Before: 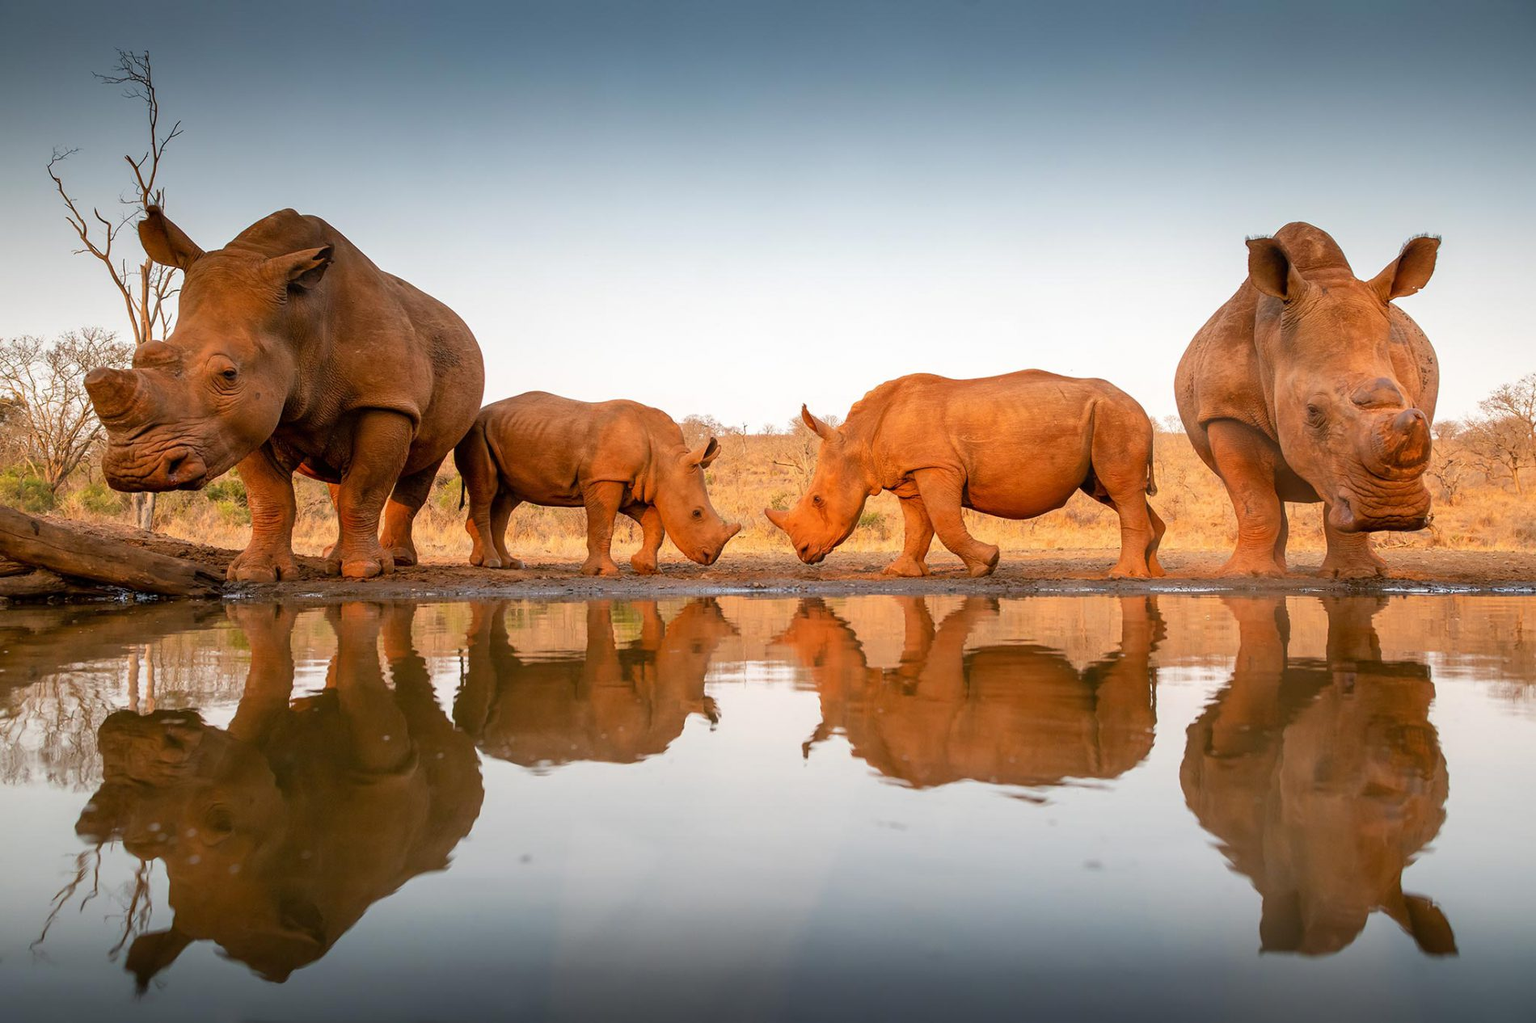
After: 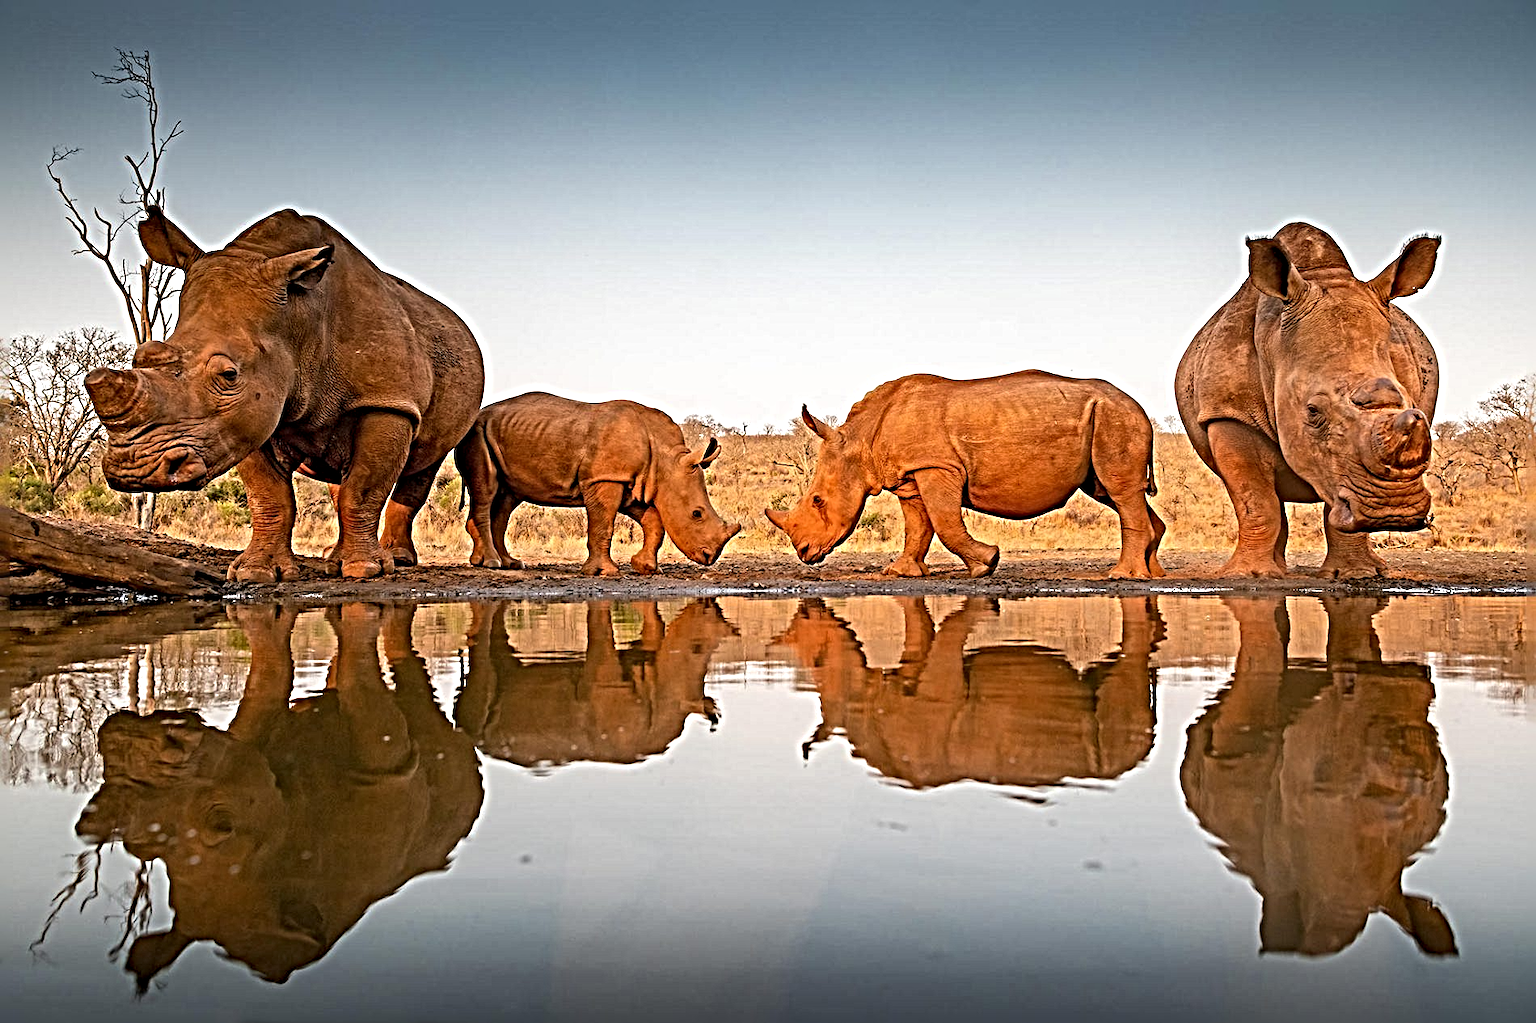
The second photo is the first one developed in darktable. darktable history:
base curve: preserve colors none
sharpen: radius 6.3, amount 1.8, threshold 0
